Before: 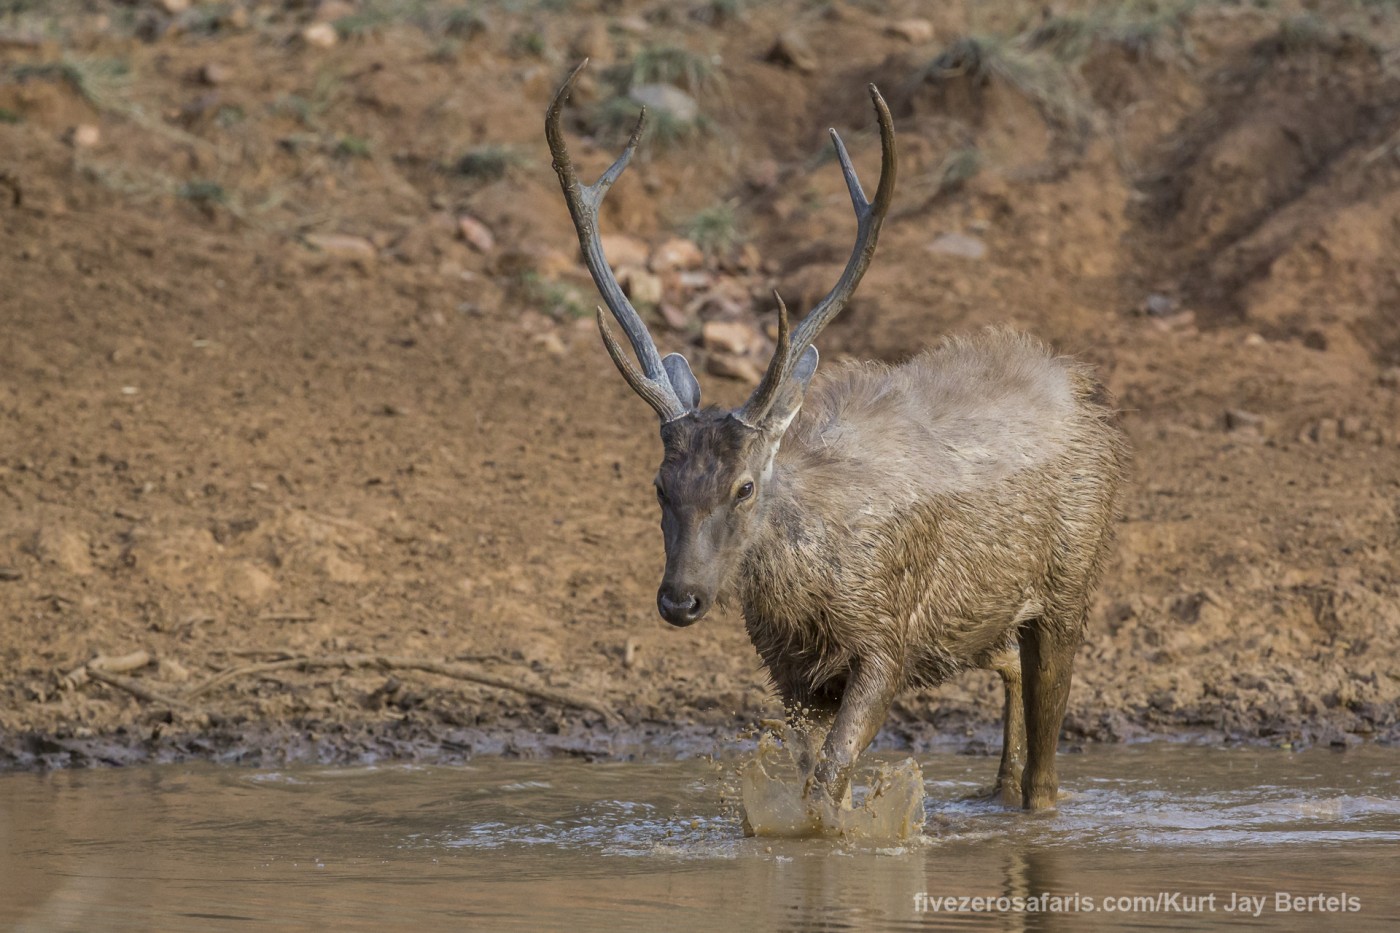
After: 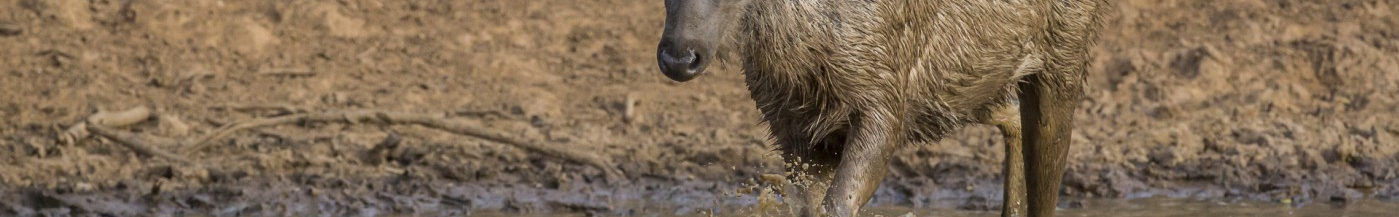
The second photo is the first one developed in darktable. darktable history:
crop and rotate: top 58.571%, bottom 18.132%
